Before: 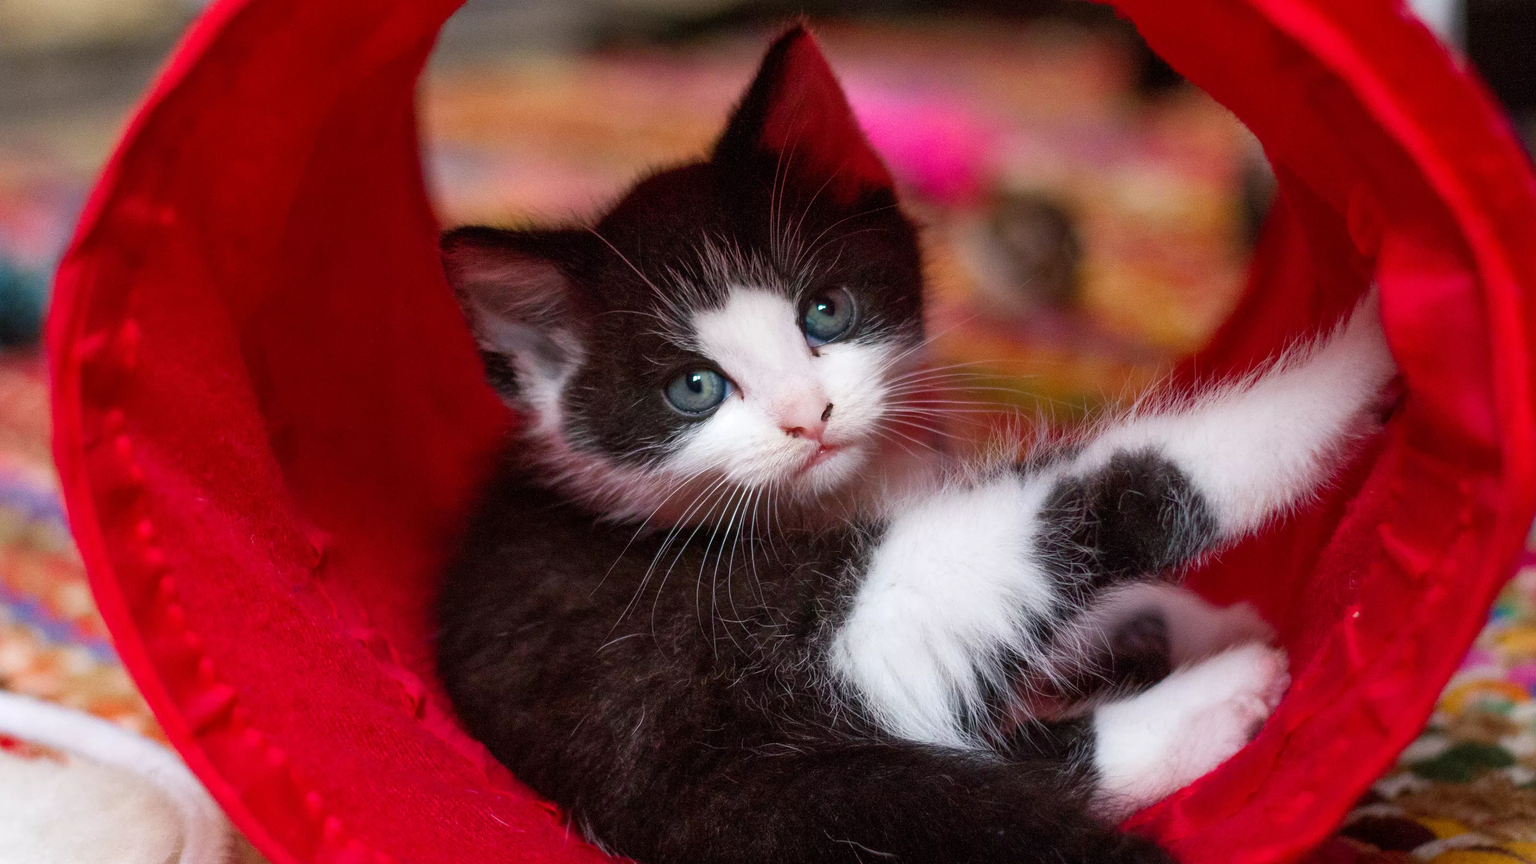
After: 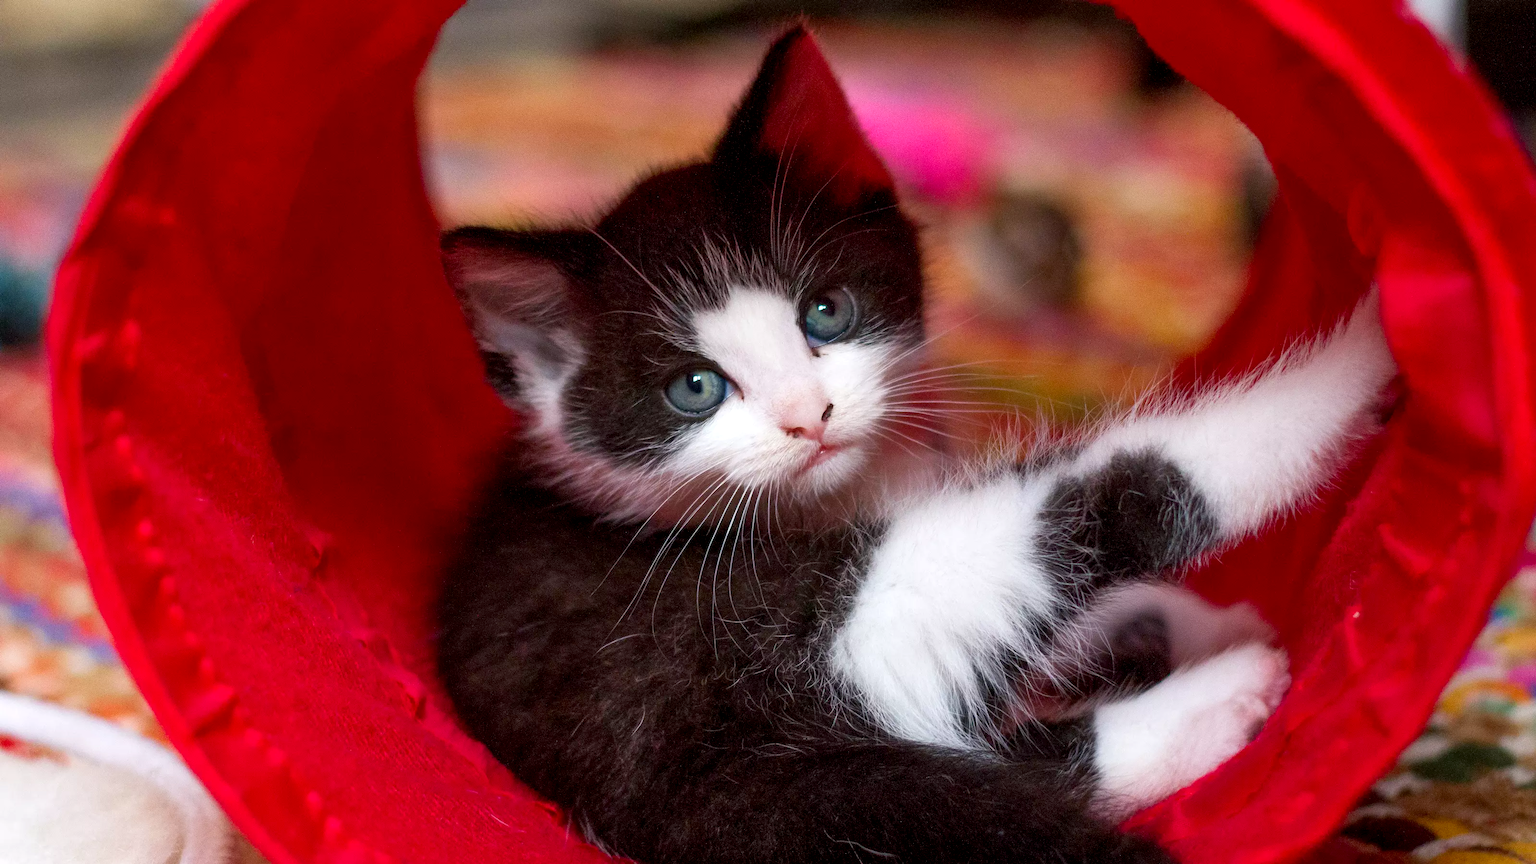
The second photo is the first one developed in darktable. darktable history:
exposure: black level correction 0.003, exposure 0.147 EV, compensate highlight preservation false
